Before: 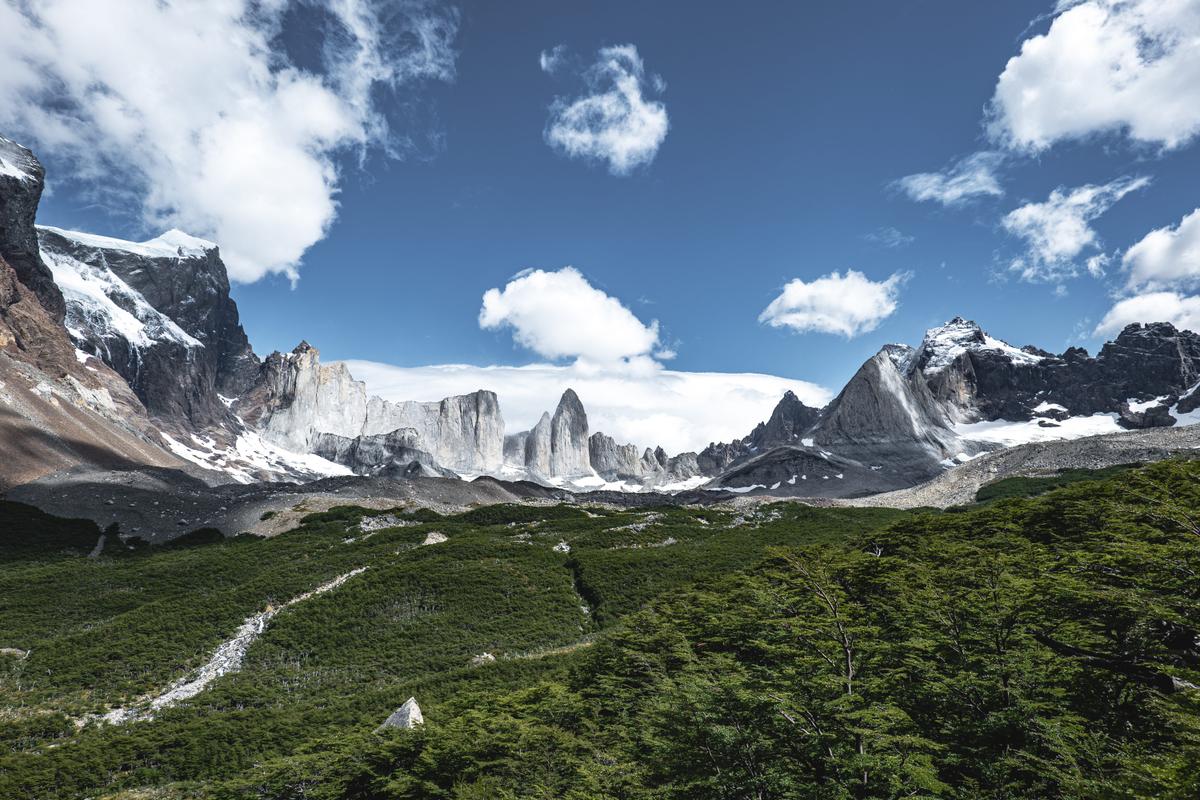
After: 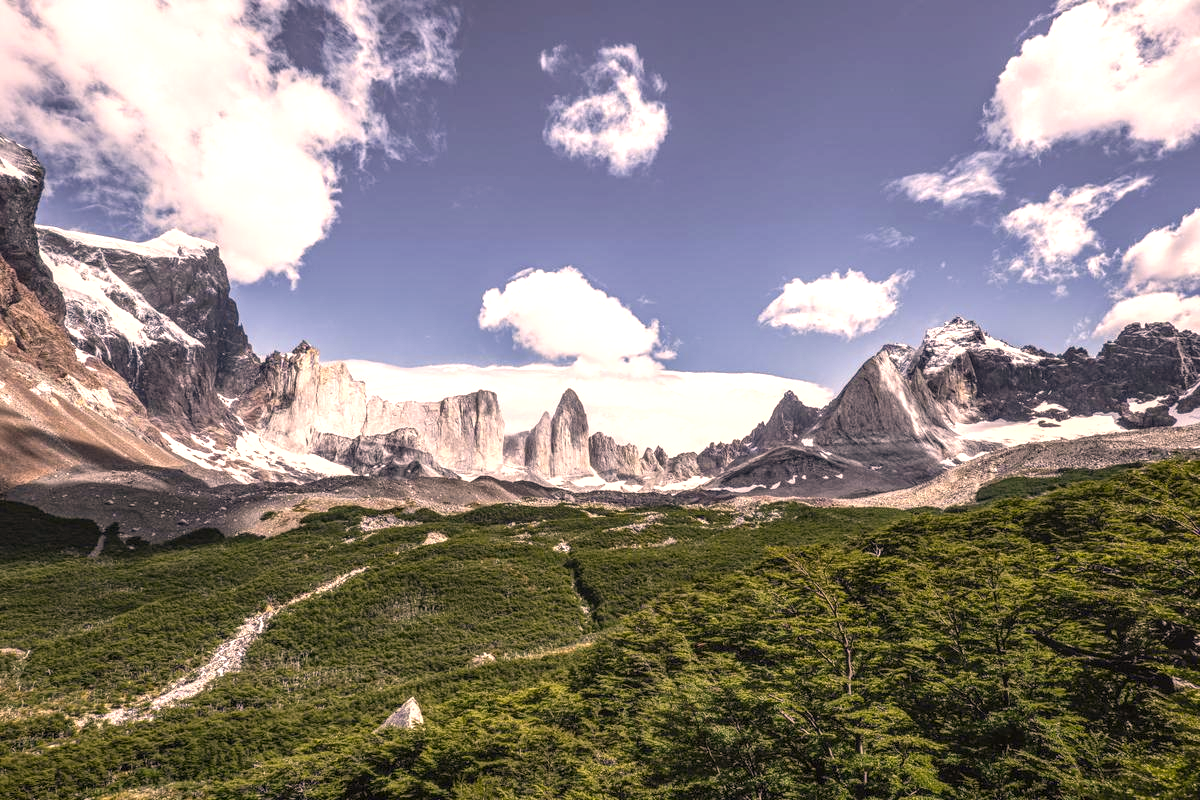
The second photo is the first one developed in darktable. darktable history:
exposure: black level correction 0.001, exposure 0.499 EV, compensate exposure bias true, compensate highlight preservation false
local contrast: highlights 4%, shadows 7%, detail 133%
color correction: highlights a* 17.78, highlights b* 18.51
